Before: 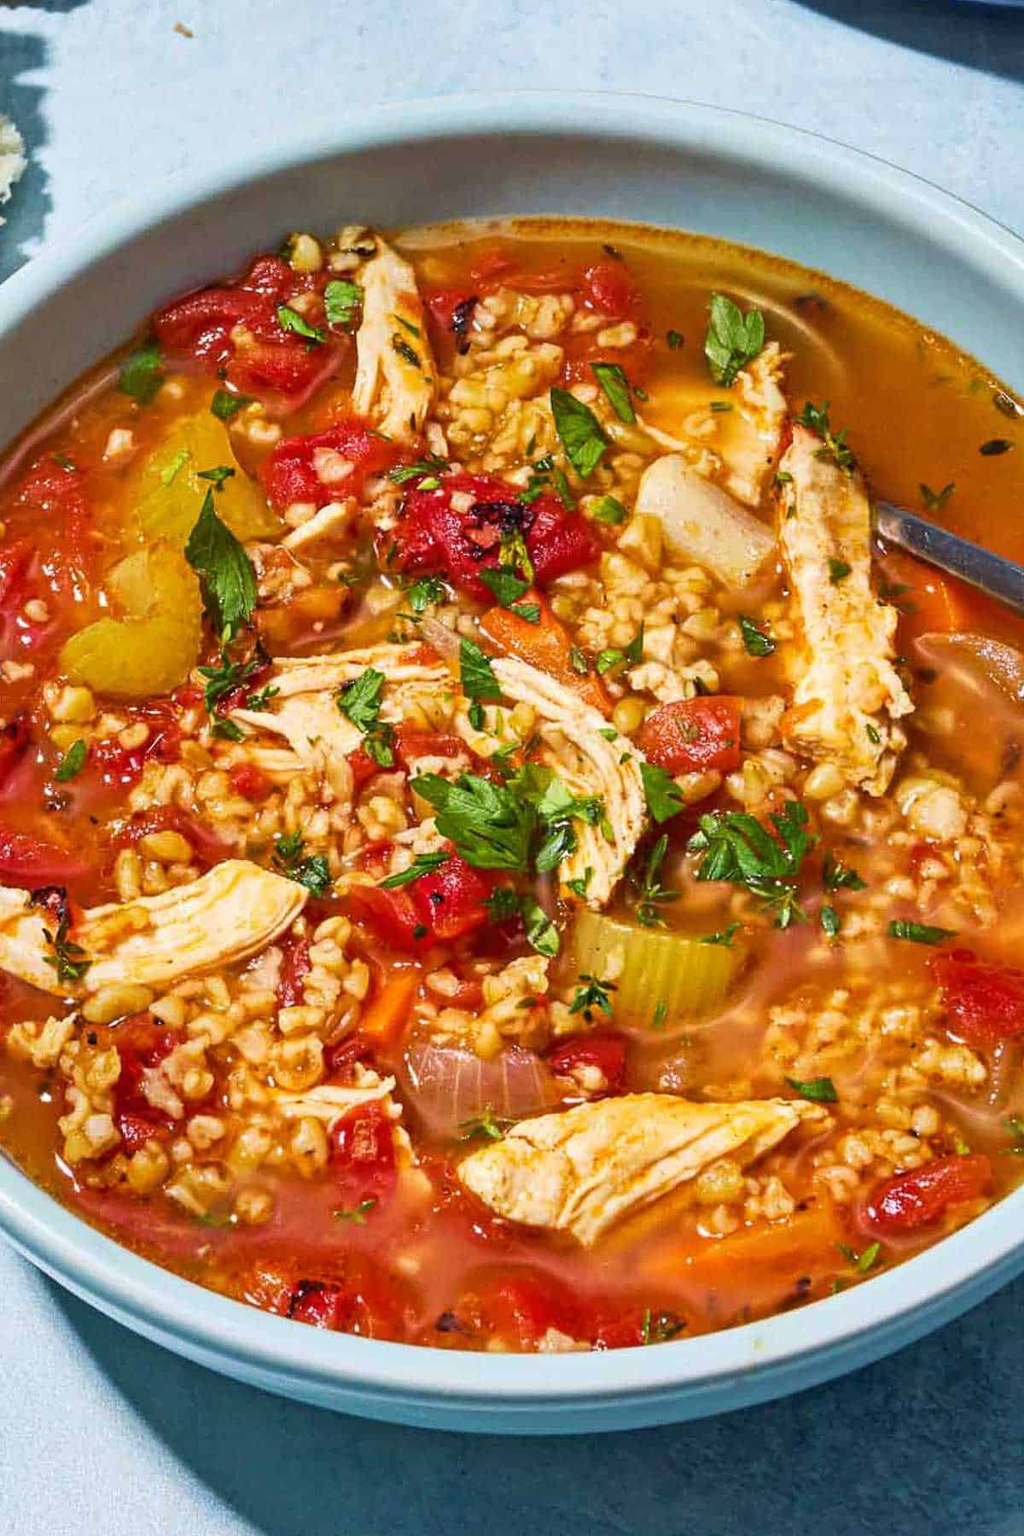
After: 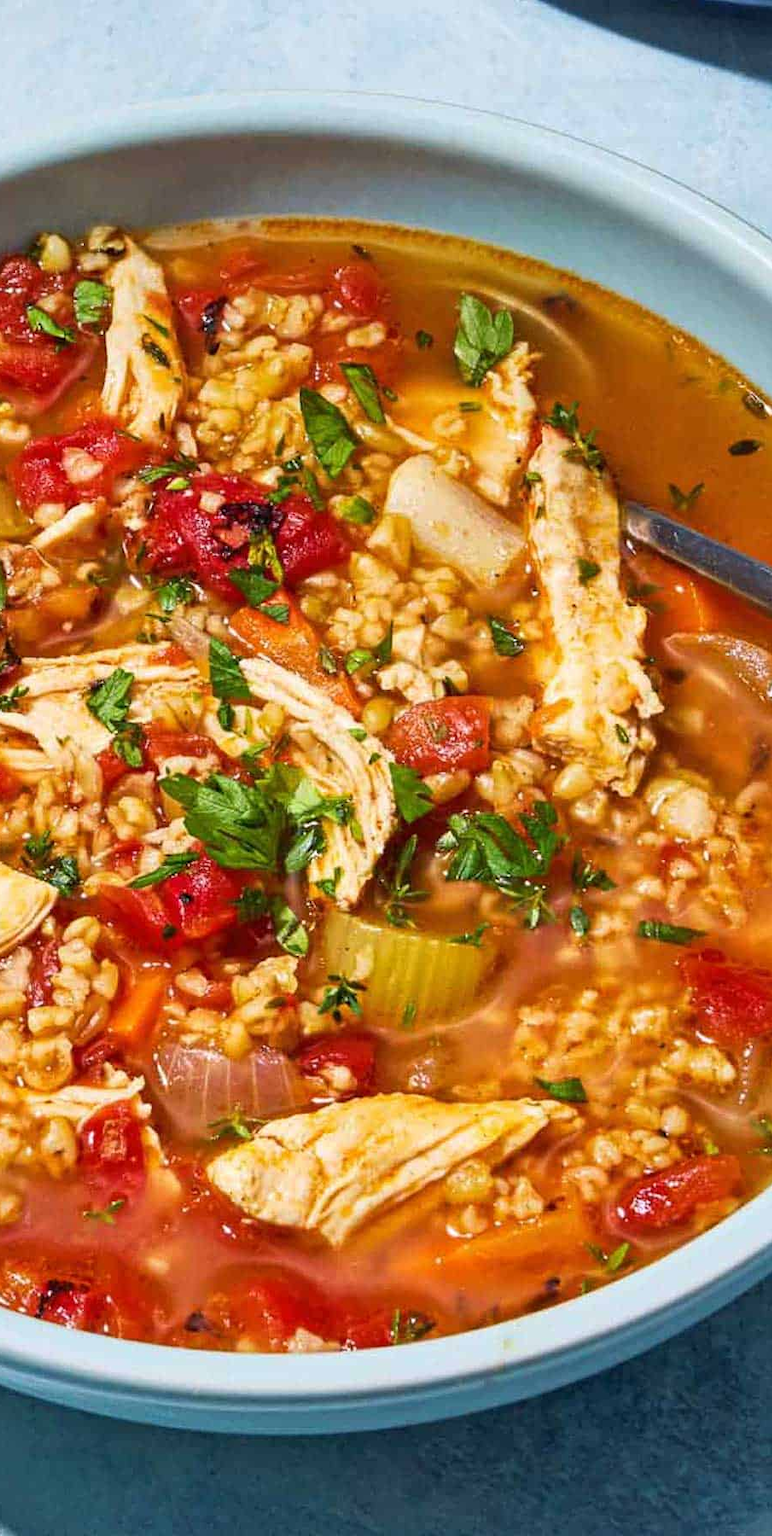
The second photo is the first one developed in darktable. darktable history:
crop and rotate: left 24.501%
